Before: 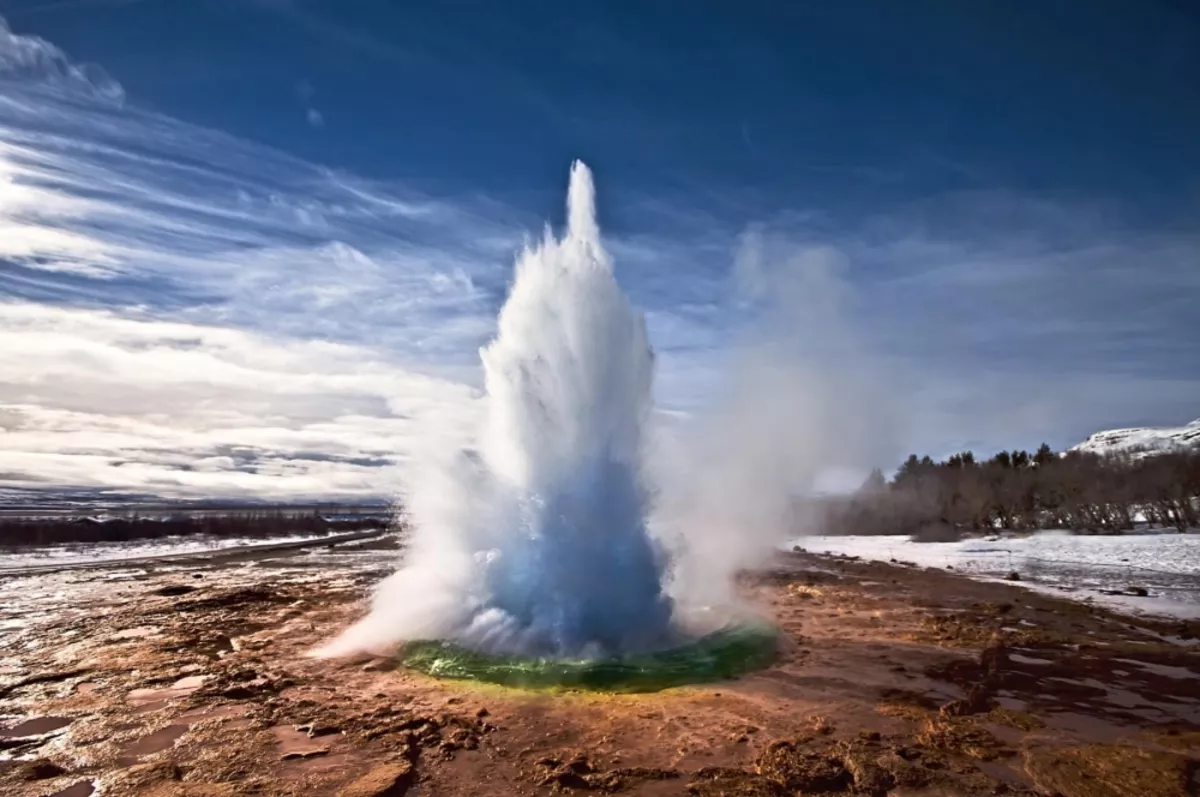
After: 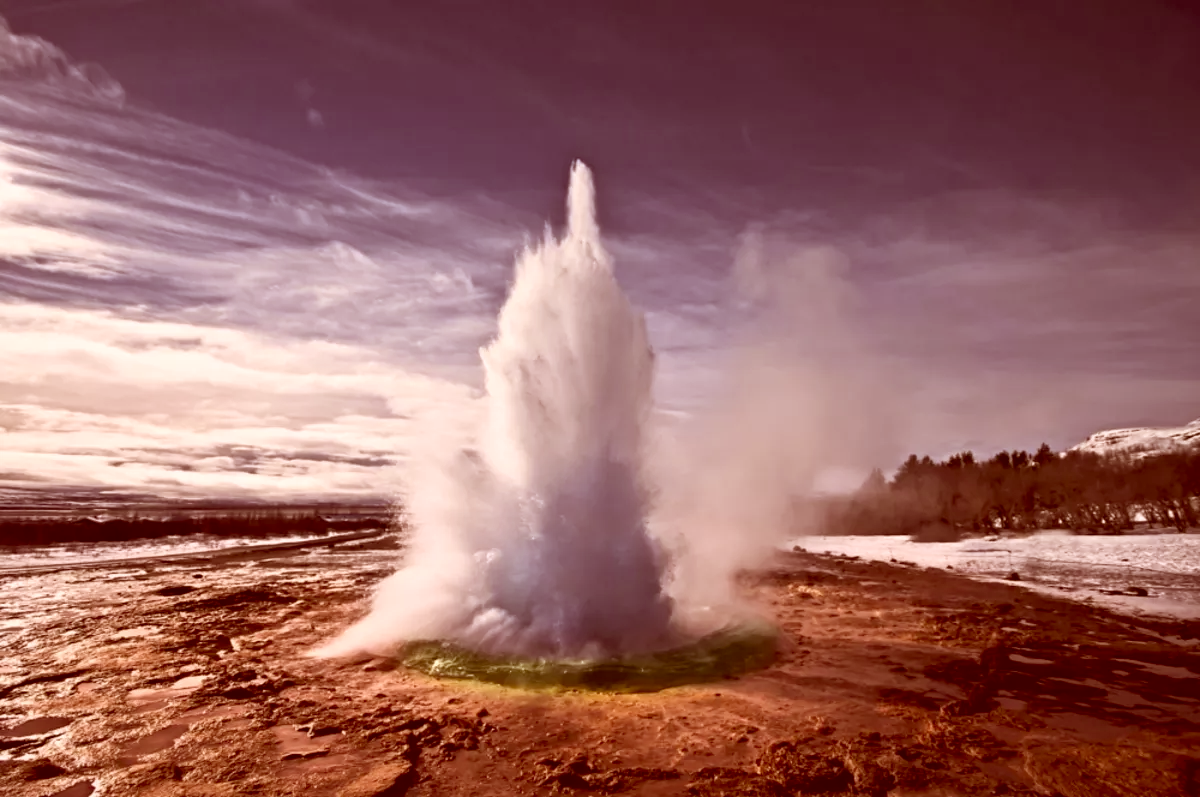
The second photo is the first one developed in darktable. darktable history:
color correction: highlights a* 9.17, highlights b* 8.63, shadows a* 39.83, shadows b* 39.21, saturation 0.767
